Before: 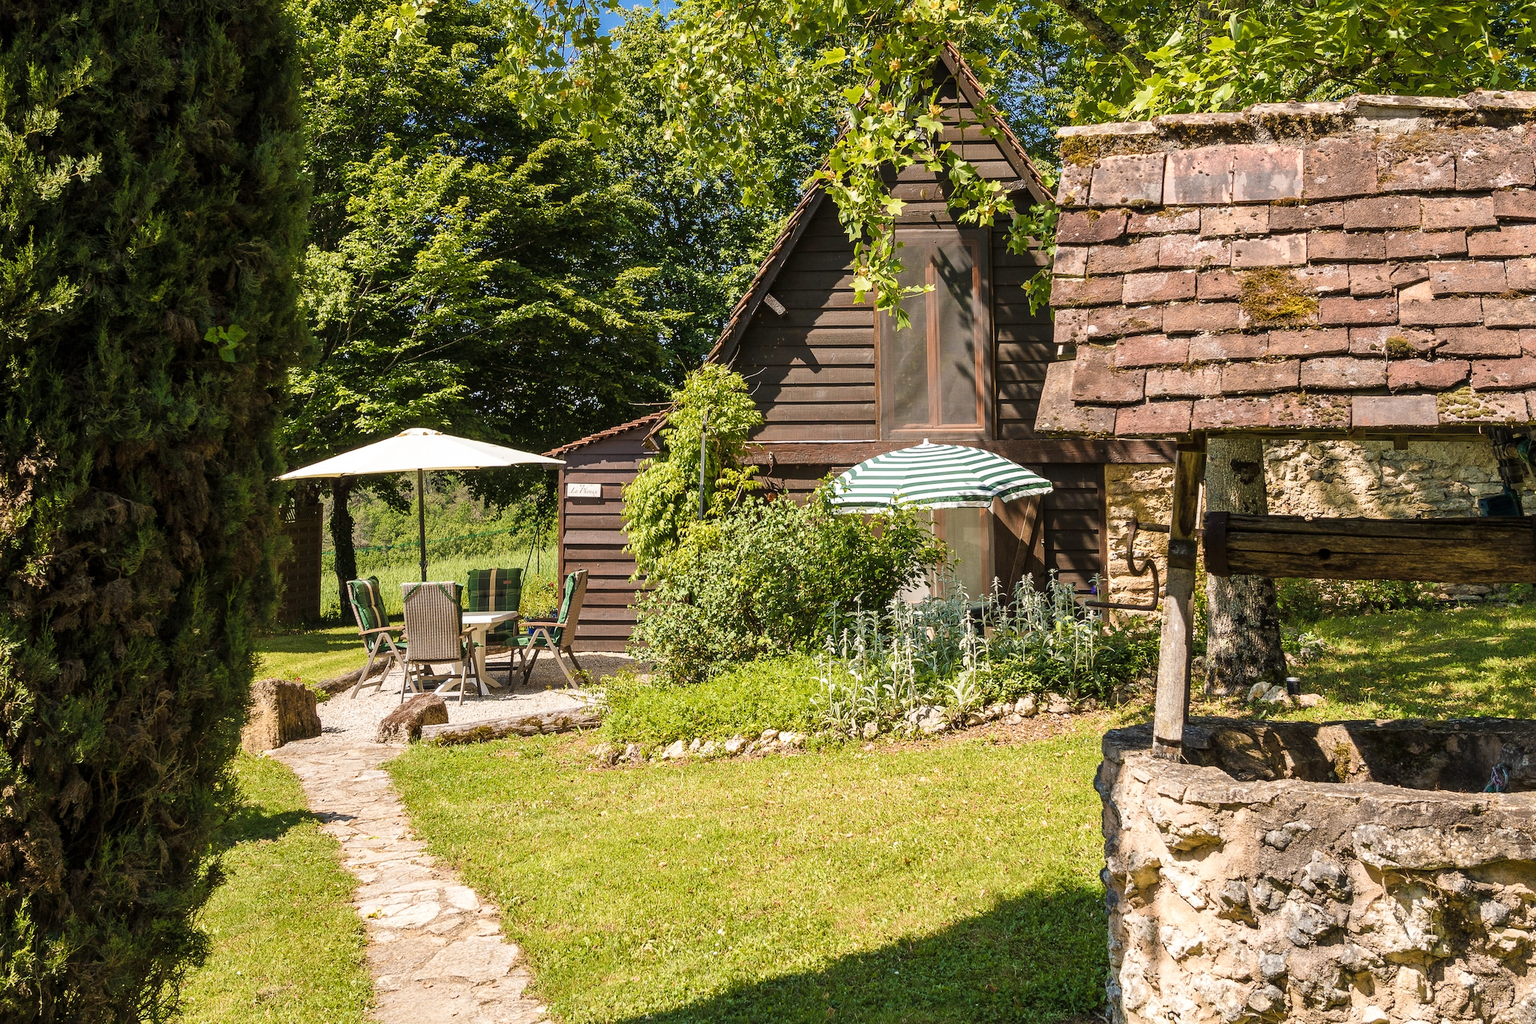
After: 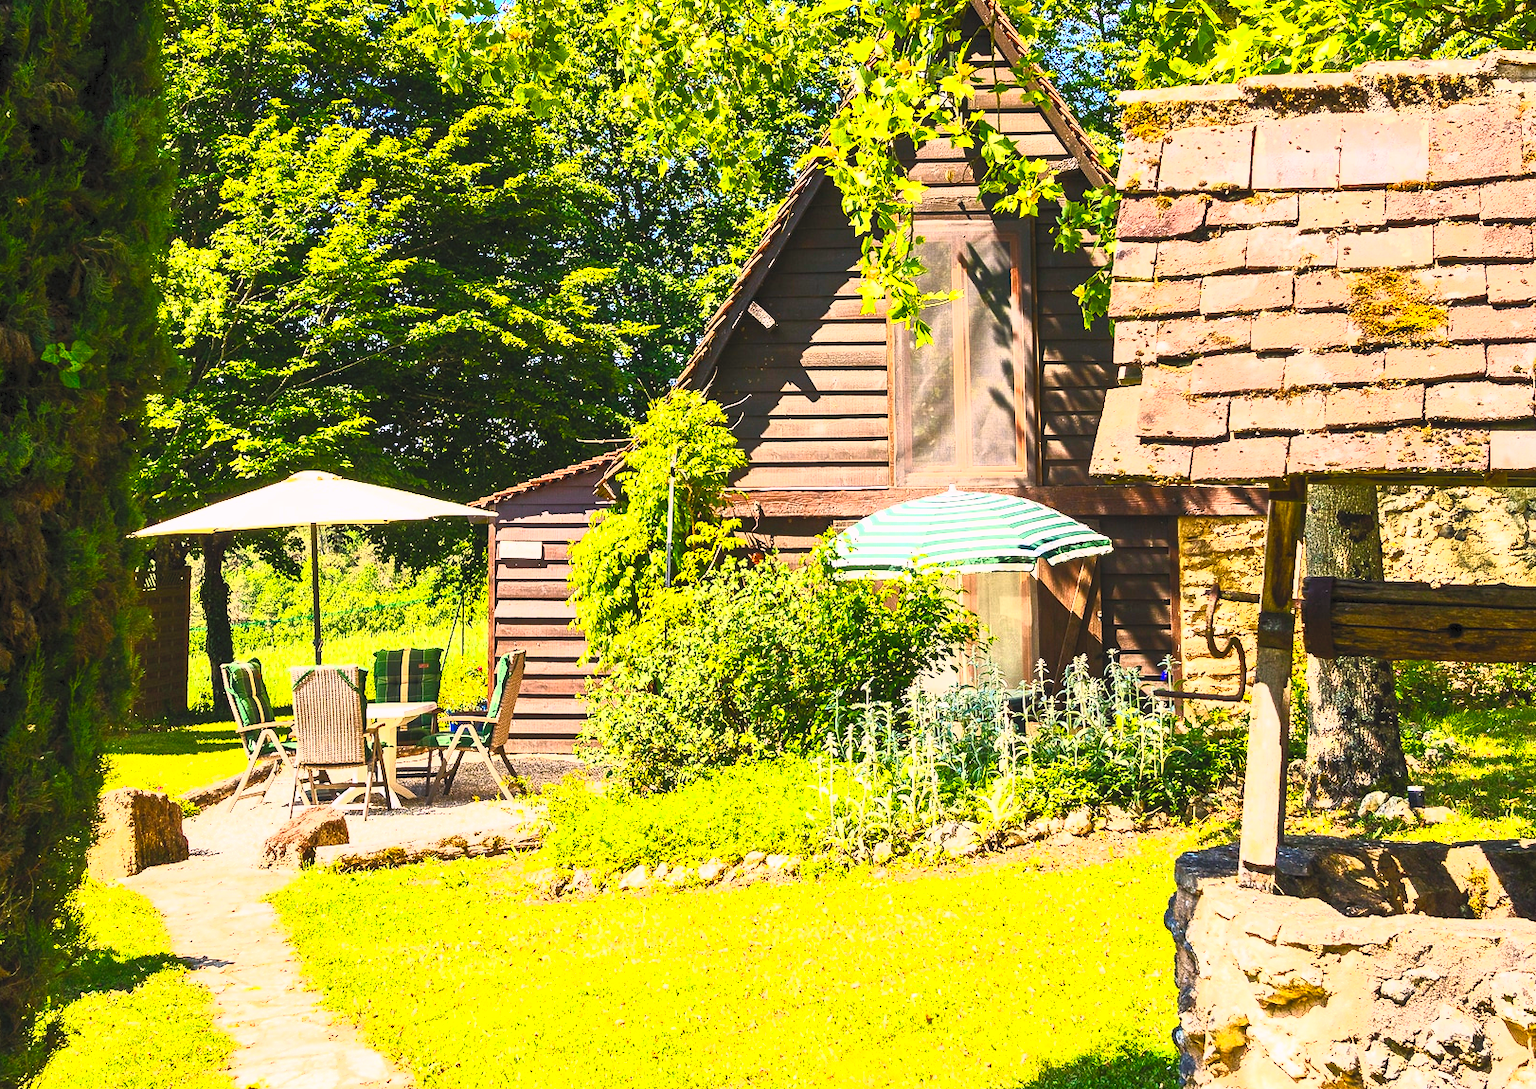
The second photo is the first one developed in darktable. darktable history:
contrast brightness saturation: contrast 1, brightness 1, saturation 1
color balance rgb: shadows lift › chroma 1.41%, shadows lift › hue 260°, power › chroma 0.5%, power › hue 260°, highlights gain › chroma 1%, highlights gain › hue 27°, saturation formula JzAzBz (2021)
crop: left 11.225%, top 5.381%, right 9.565%, bottom 10.314%
